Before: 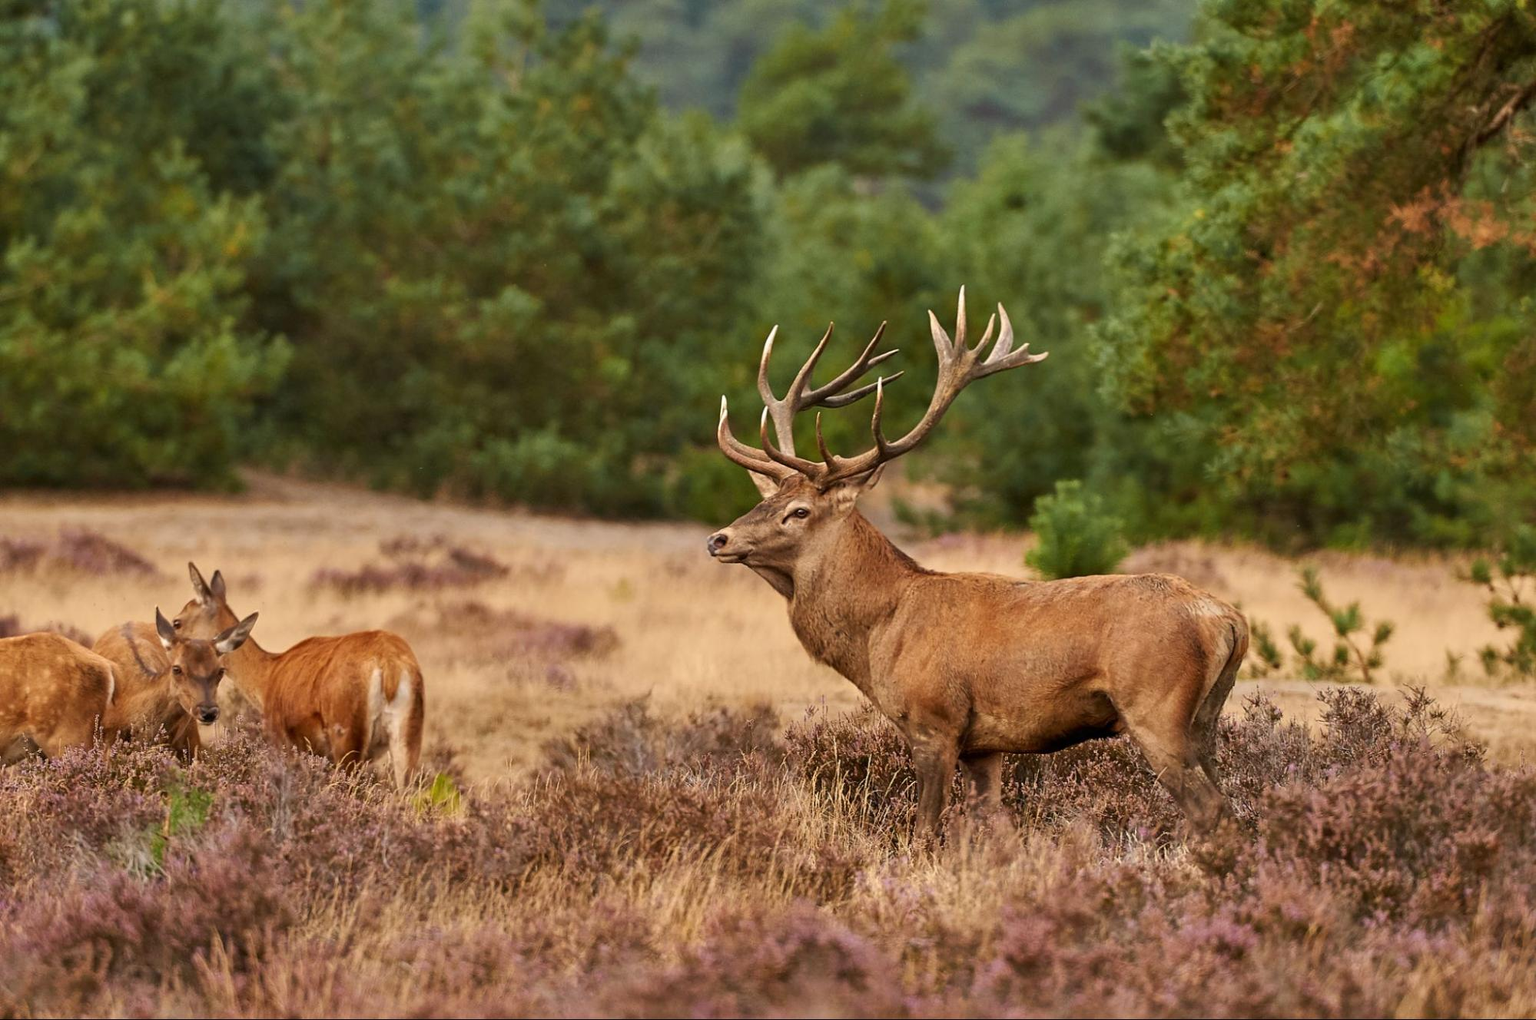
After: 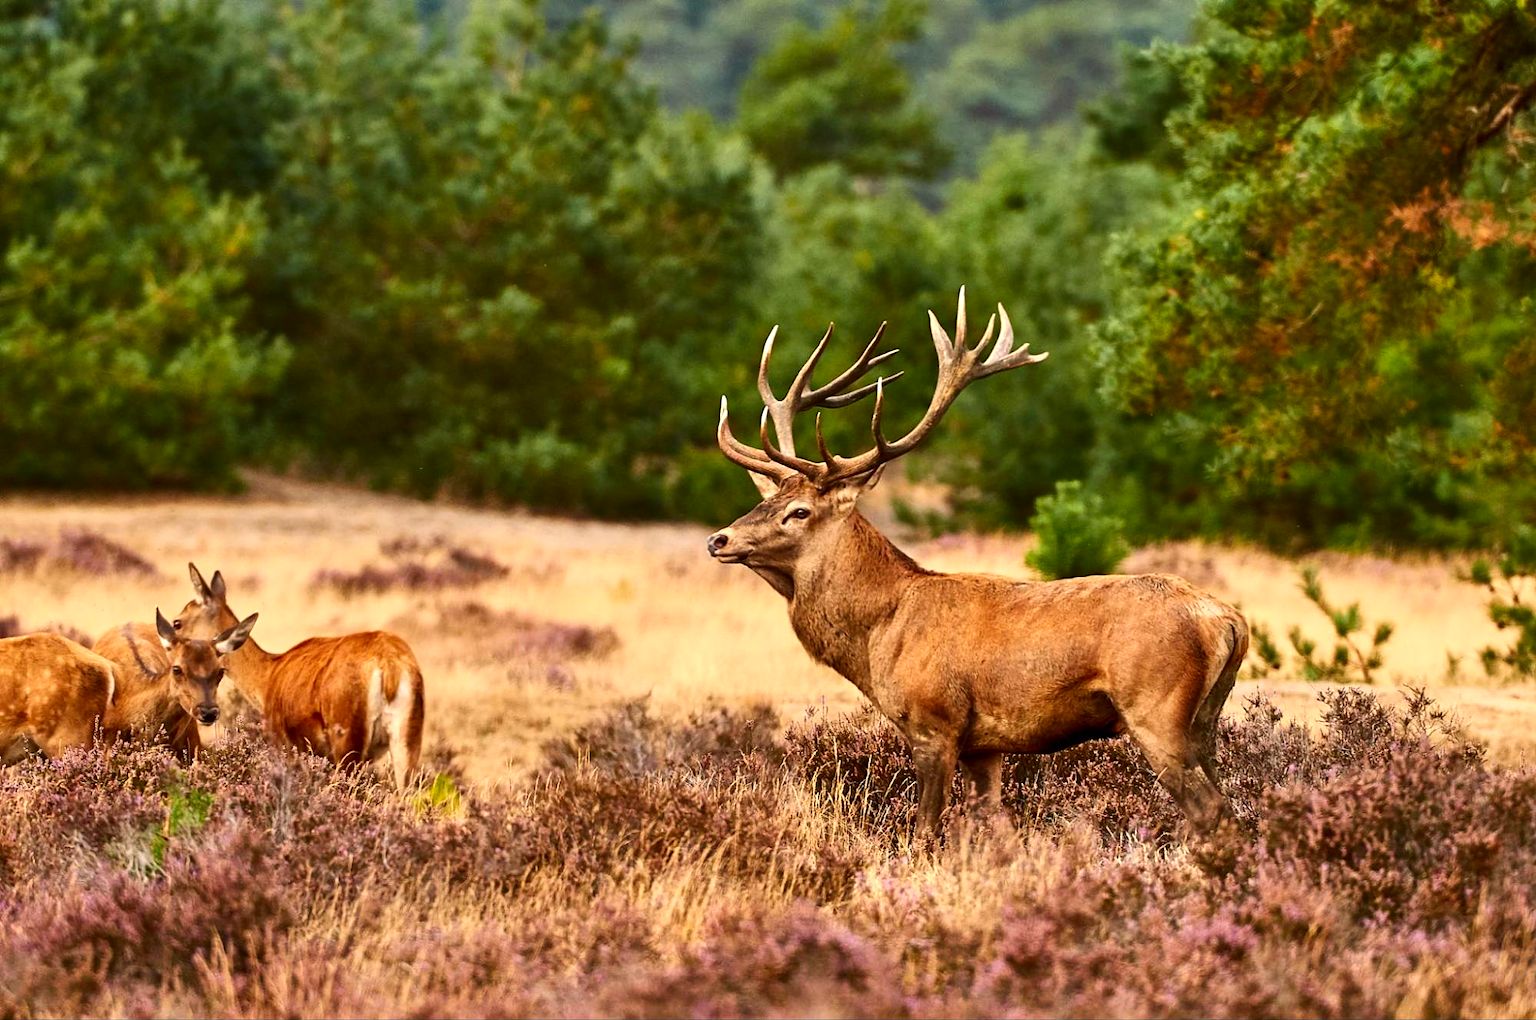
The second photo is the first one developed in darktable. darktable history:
exposure: black level correction 0, exposure 0.599 EV, compensate highlight preservation false
contrast brightness saturation: contrast 0.187, brightness -0.109, saturation 0.207
